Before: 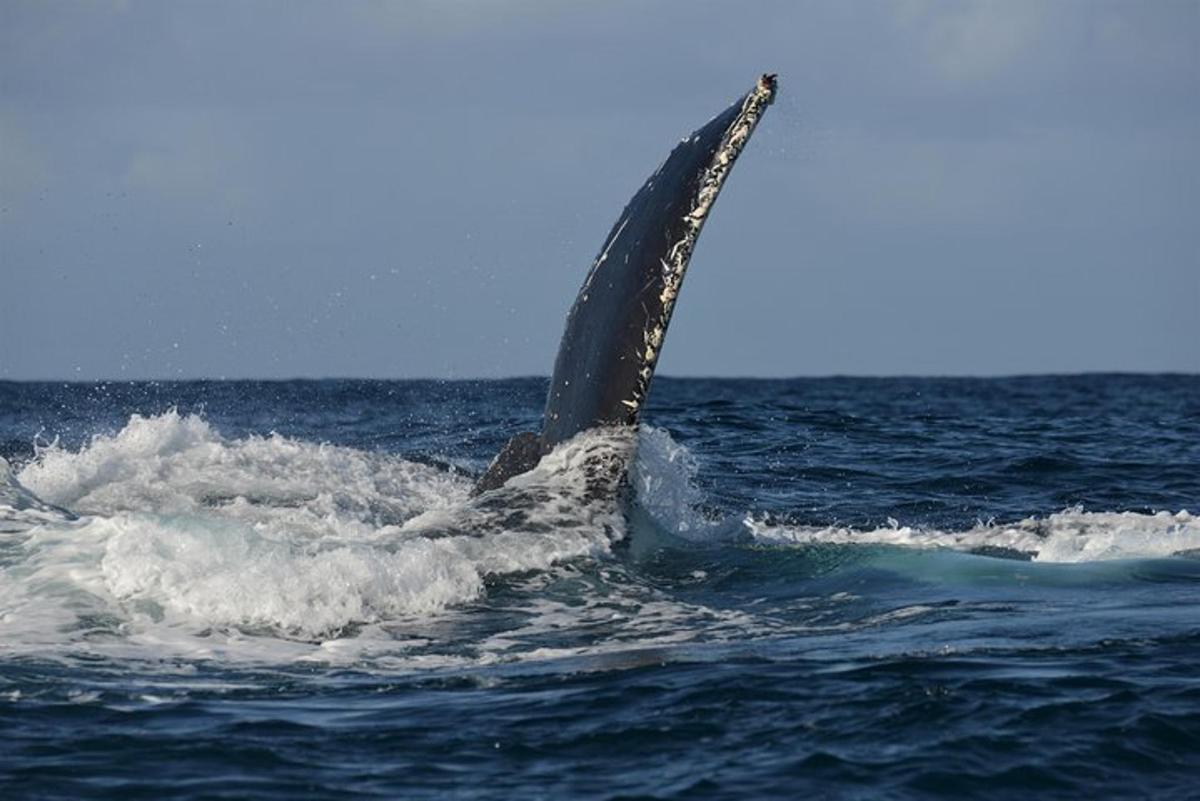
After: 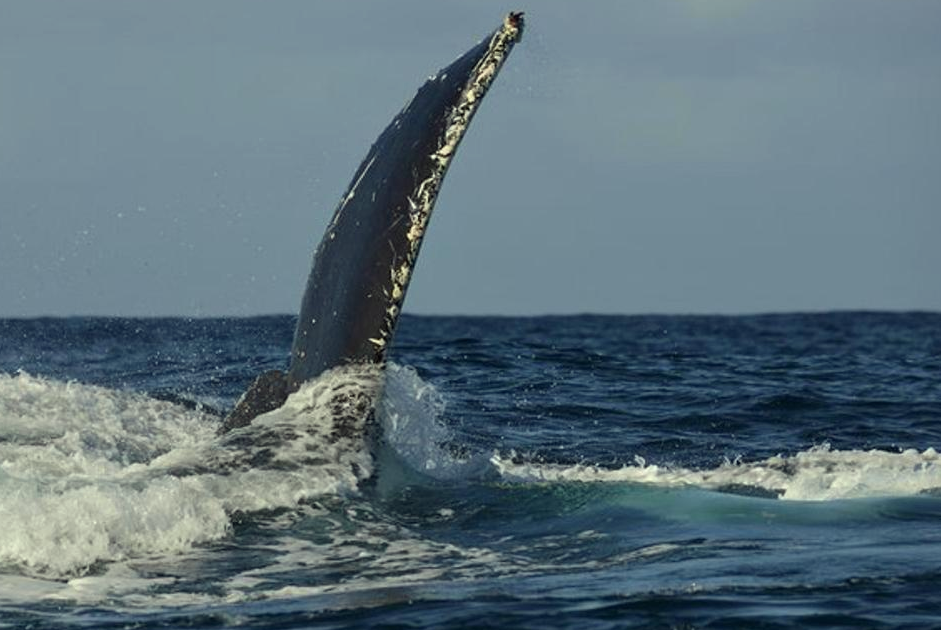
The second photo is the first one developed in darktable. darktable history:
color correction: highlights a* -5.85, highlights b* 11.22
crop and rotate: left 21.145%, top 7.774%, right 0.403%, bottom 13.463%
